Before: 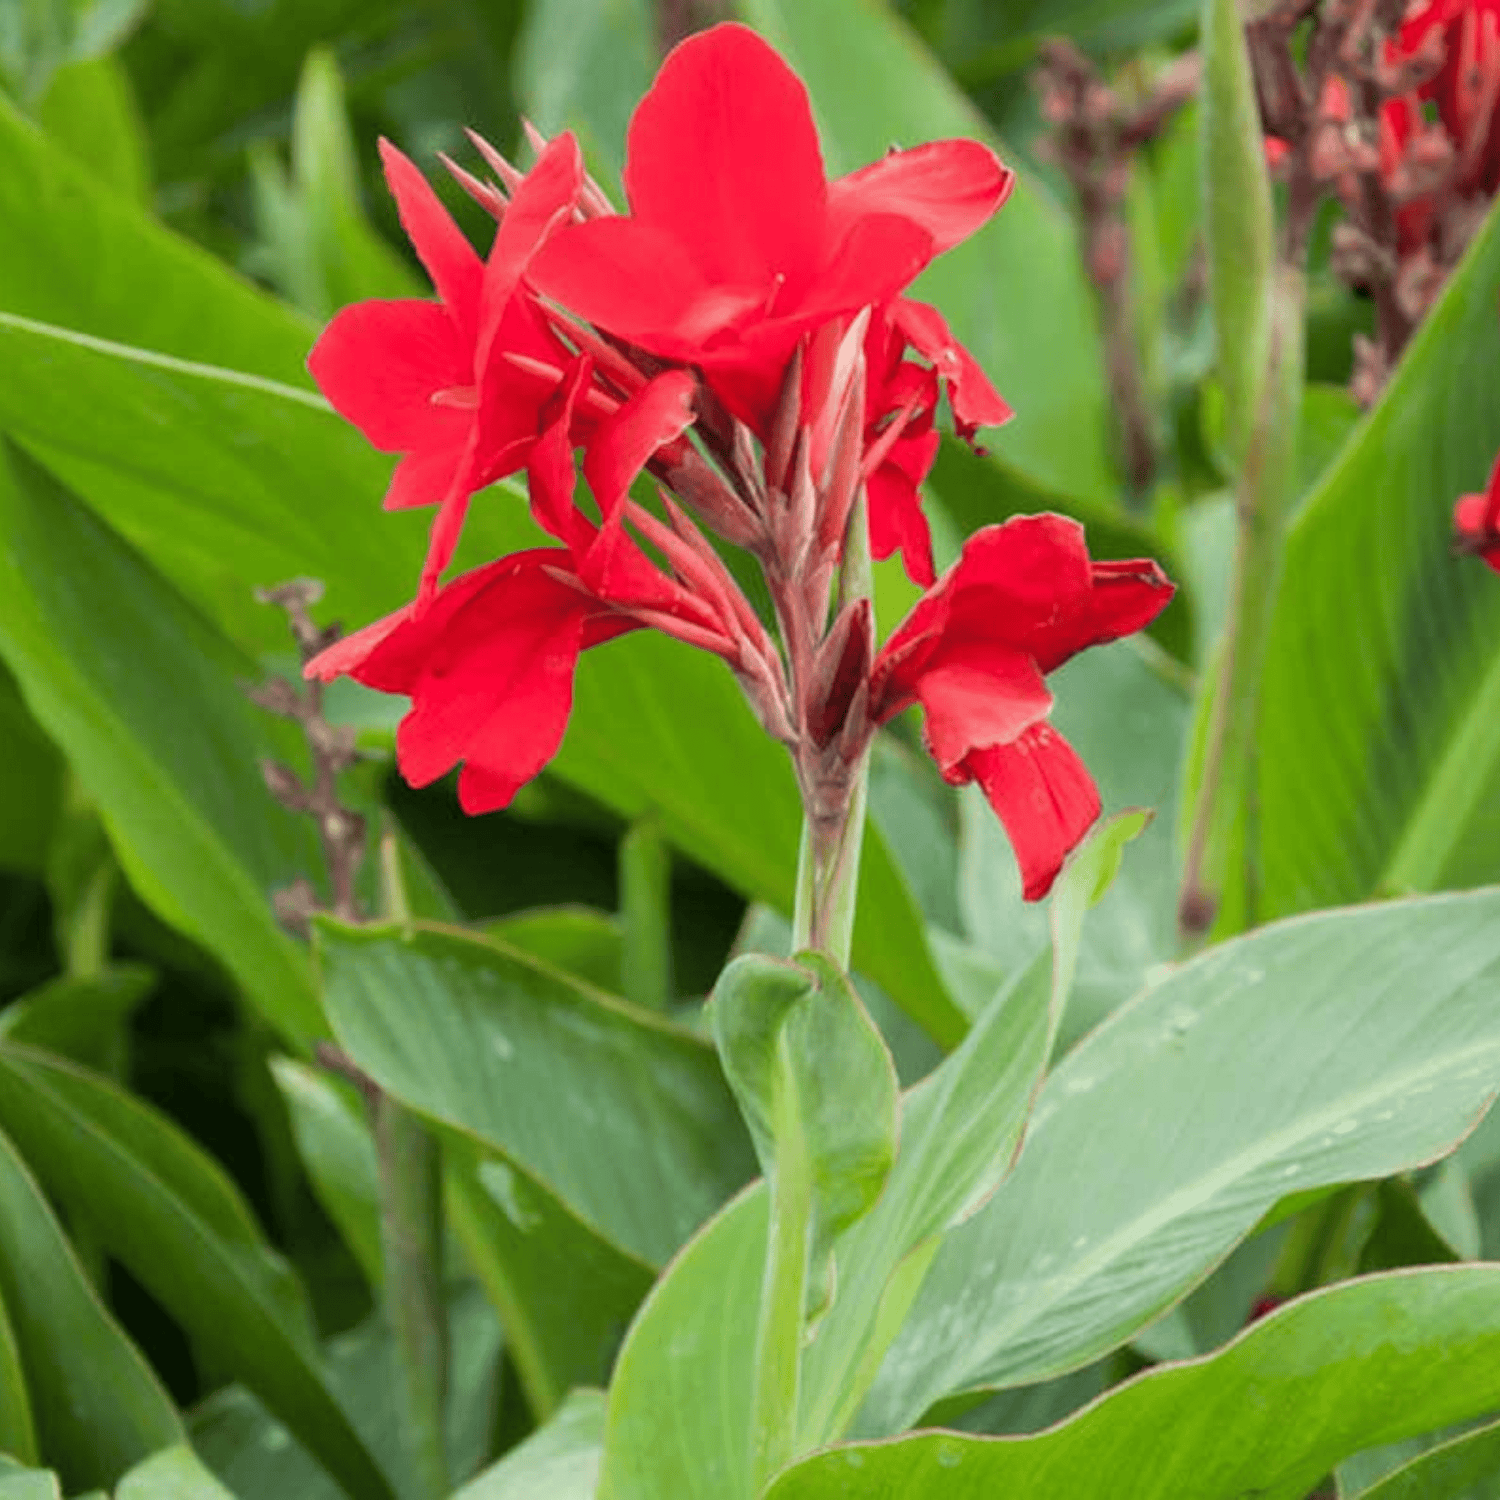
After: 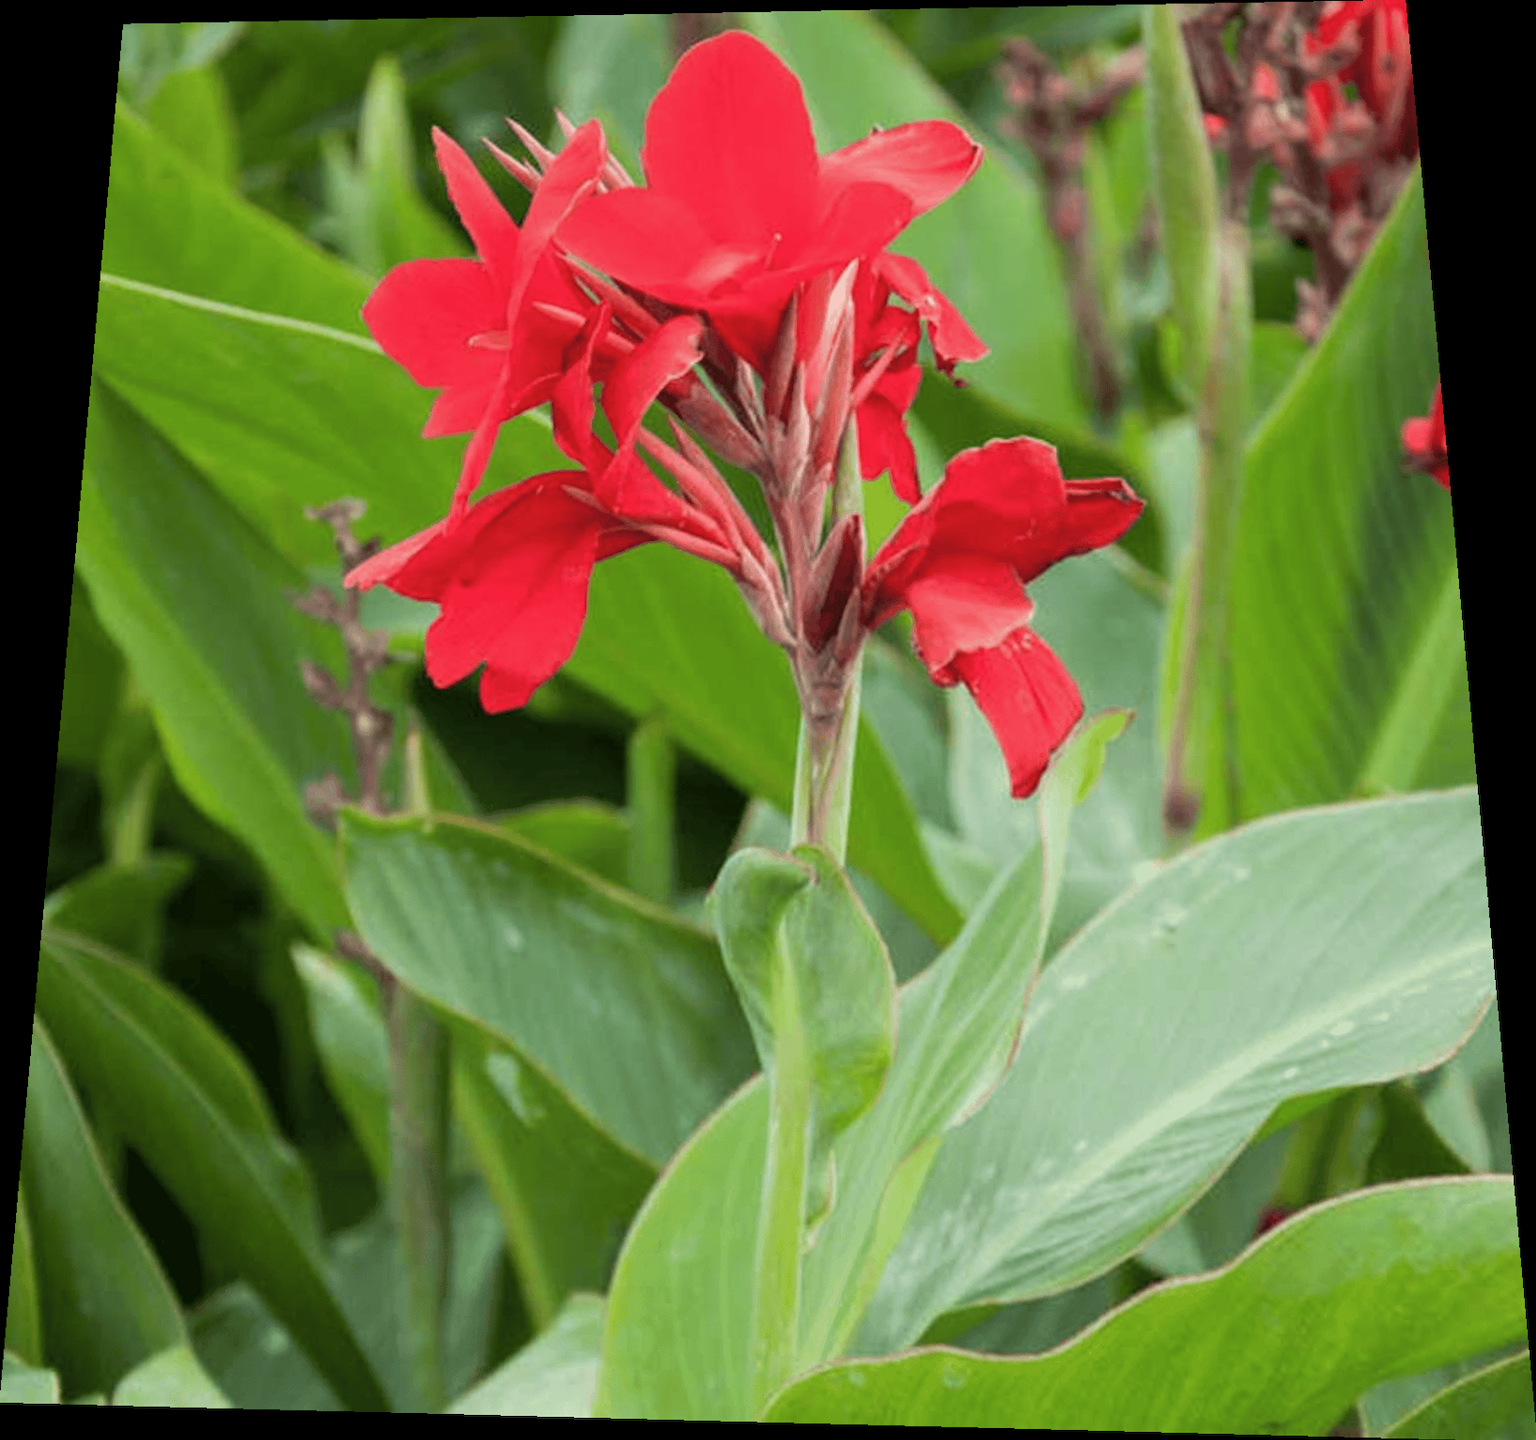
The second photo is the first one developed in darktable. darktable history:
contrast brightness saturation: saturation -0.05
rotate and perspective: rotation 0.128°, lens shift (vertical) -0.181, lens shift (horizontal) -0.044, shear 0.001, automatic cropping off
